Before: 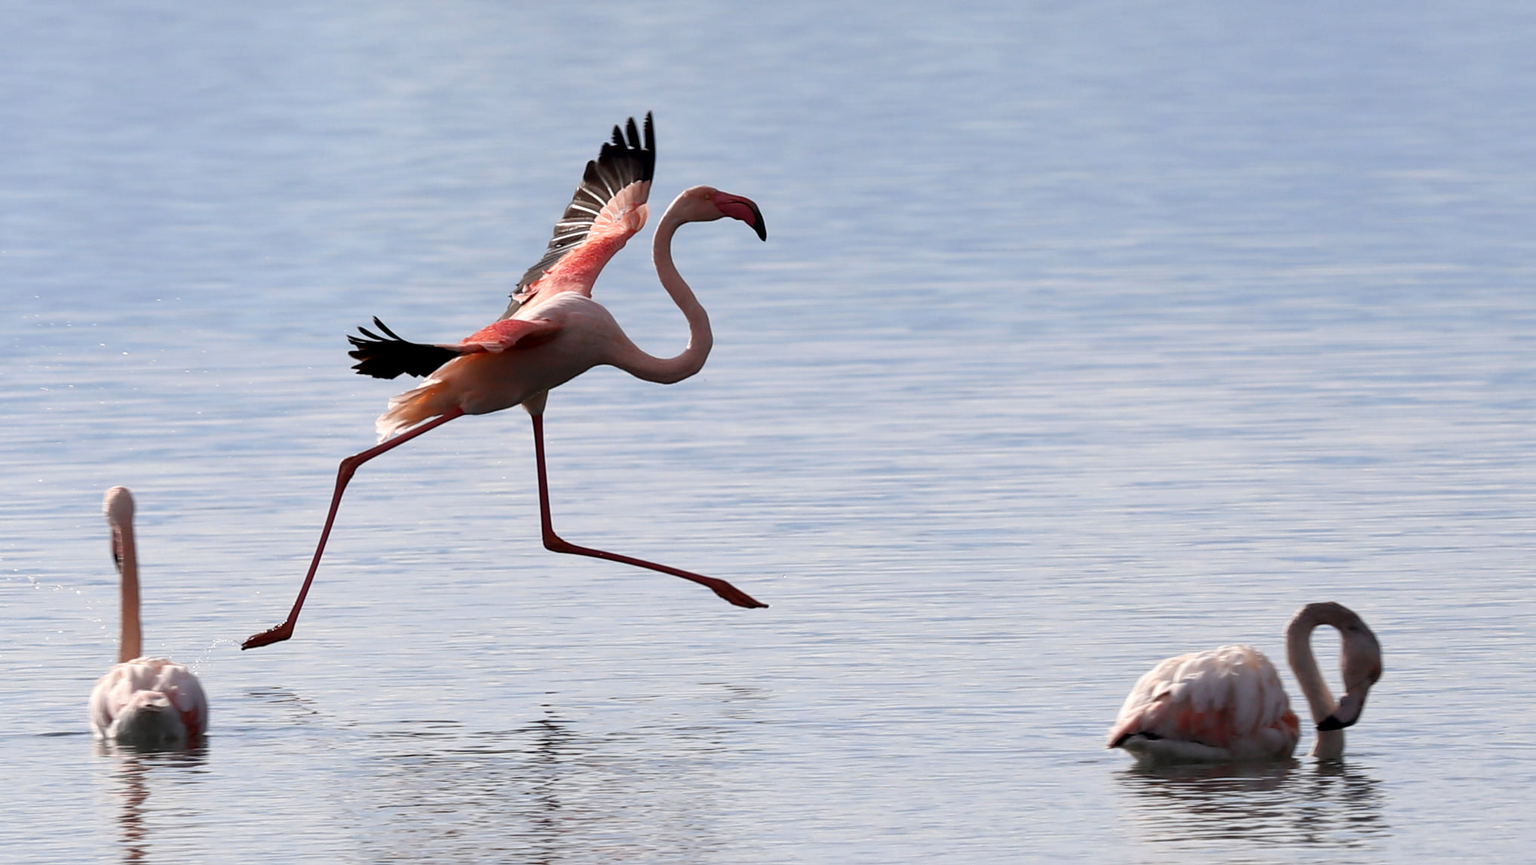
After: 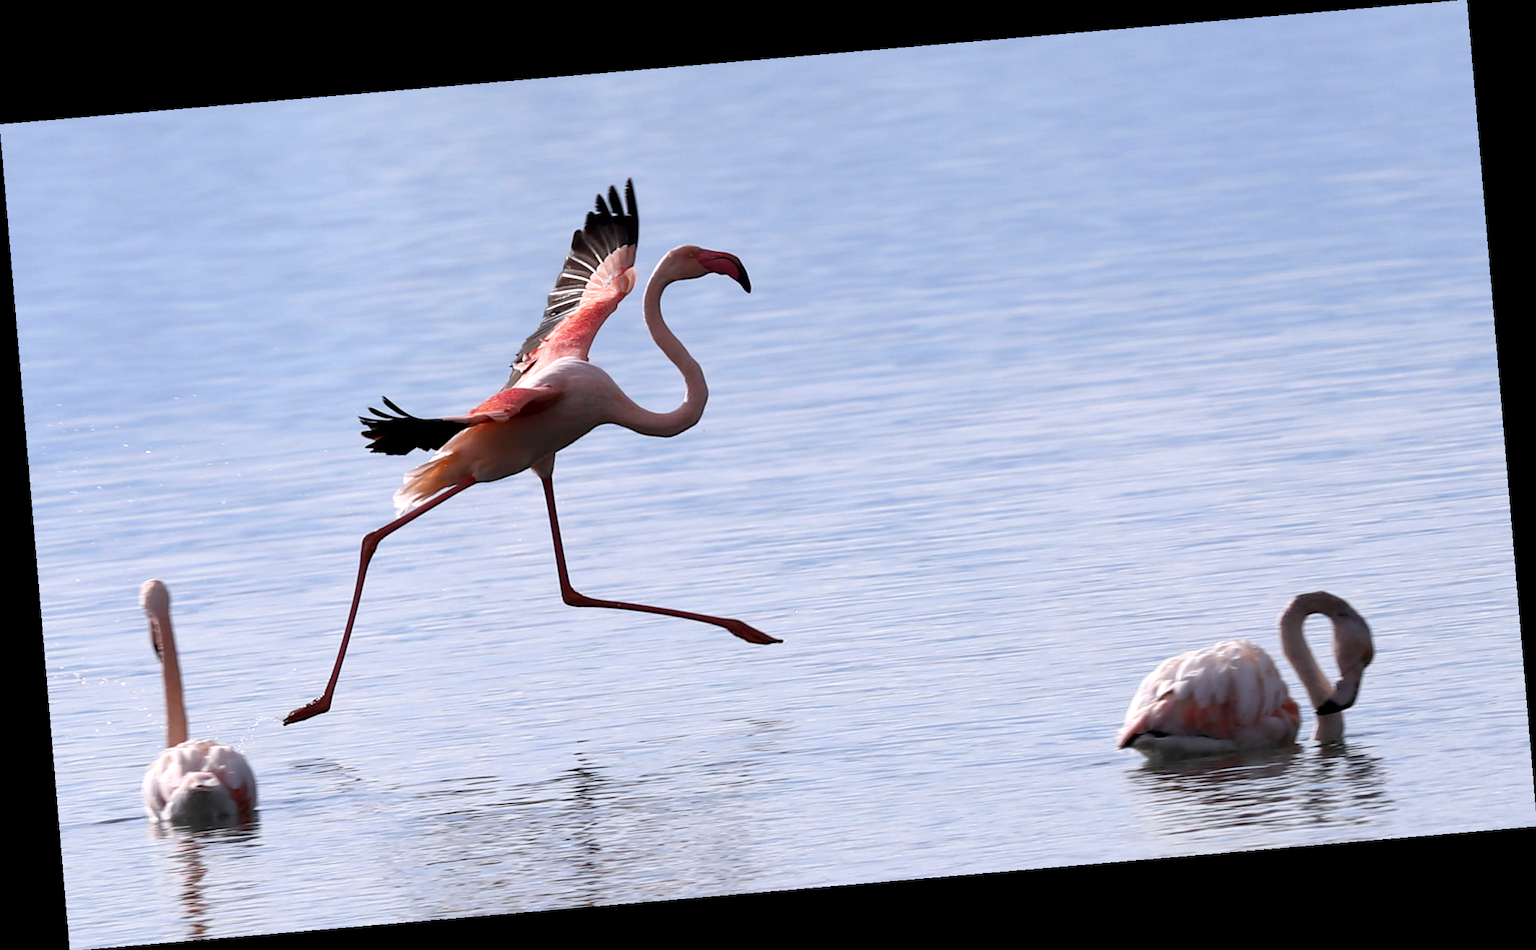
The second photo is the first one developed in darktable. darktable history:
rotate and perspective: rotation -4.86°, automatic cropping off
levels: levels [0, 0.48, 0.961]
white balance: red 0.984, blue 1.059
